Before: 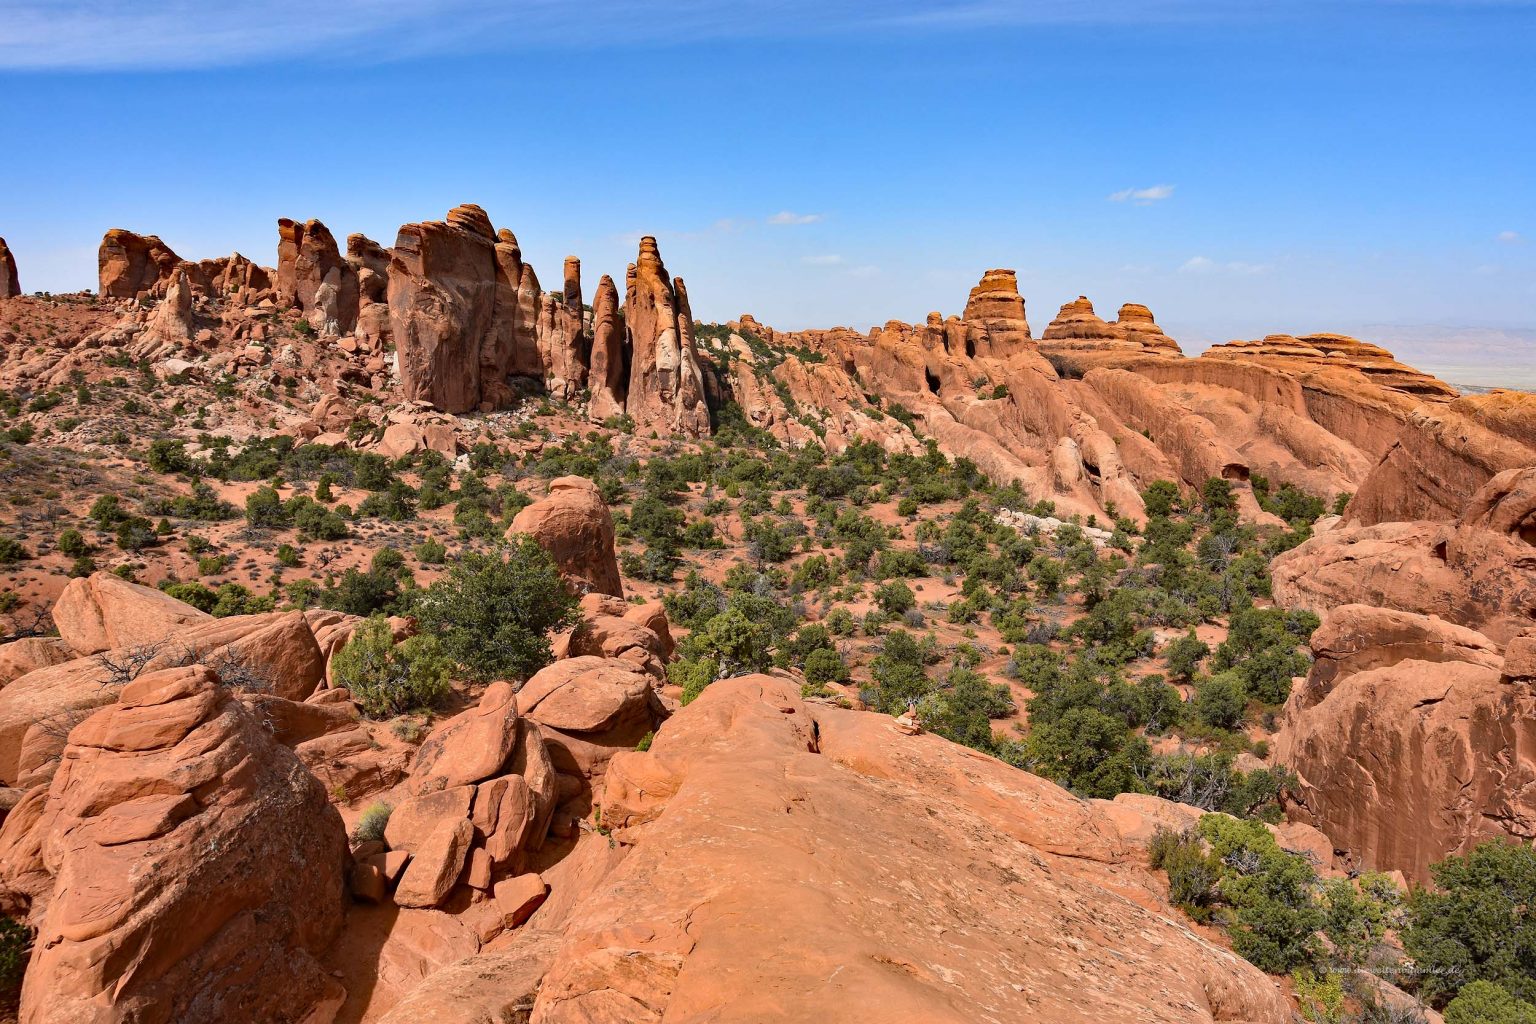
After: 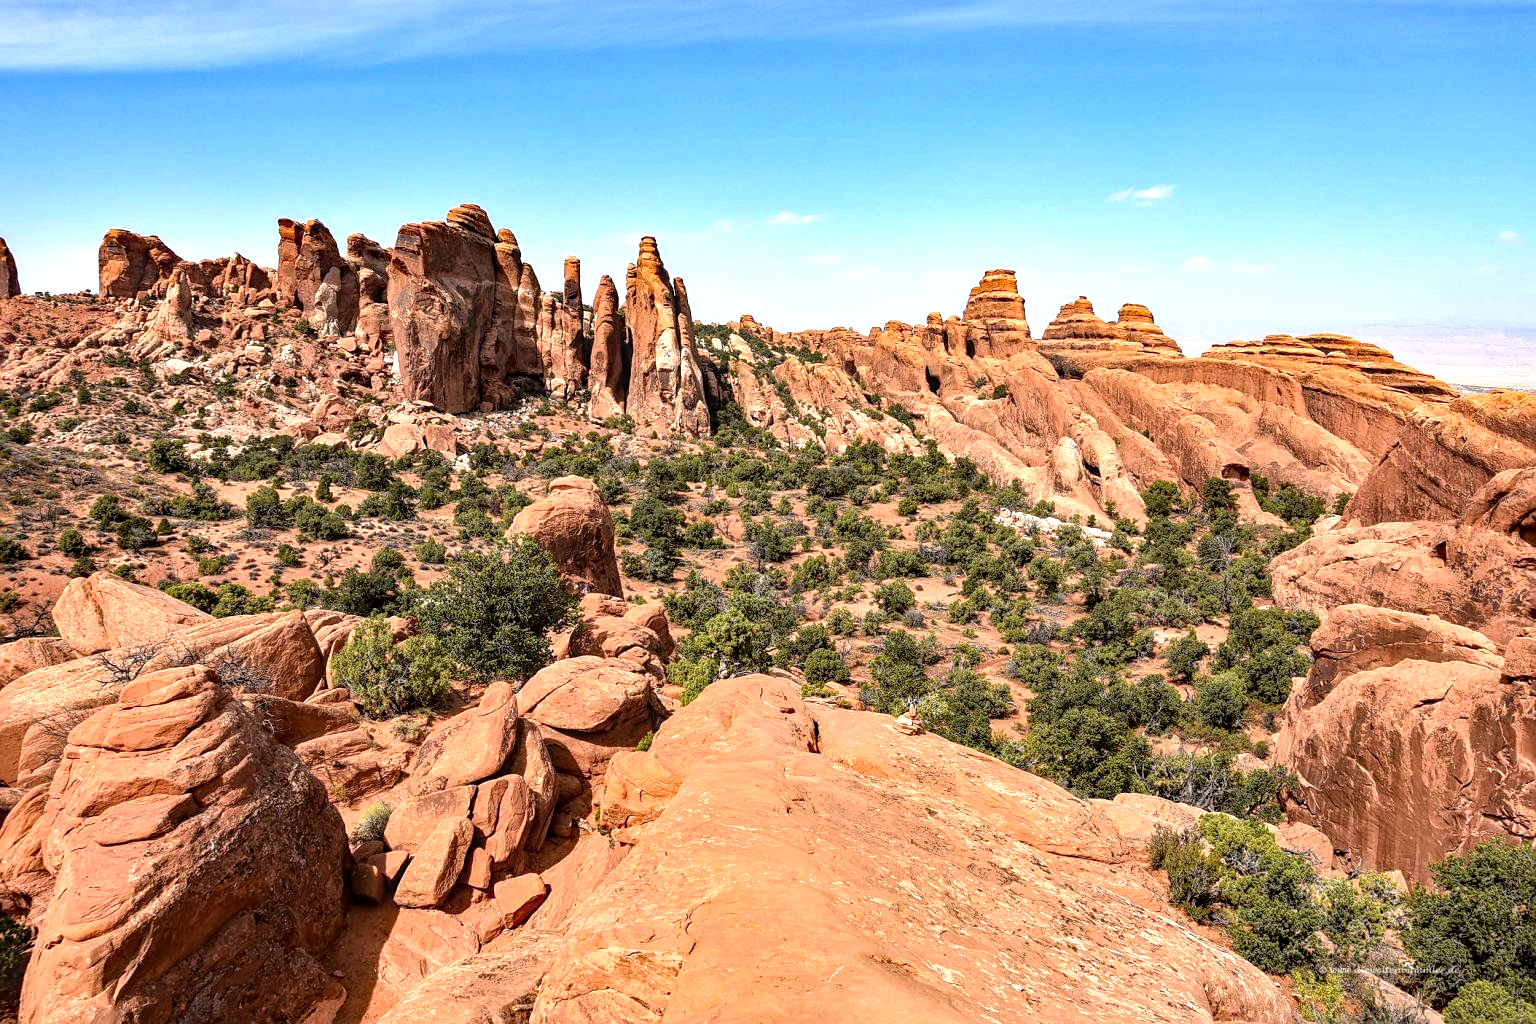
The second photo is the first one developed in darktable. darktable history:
sharpen: amount 0.205
tone equalizer: -8 EV -0.784 EV, -7 EV -0.687 EV, -6 EV -0.568 EV, -5 EV -0.4 EV, -3 EV 0.4 EV, -2 EV 0.6 EV, -1 EV 0.678 EV, +0 EV 0.727 EV
local contrast: detail 130%
